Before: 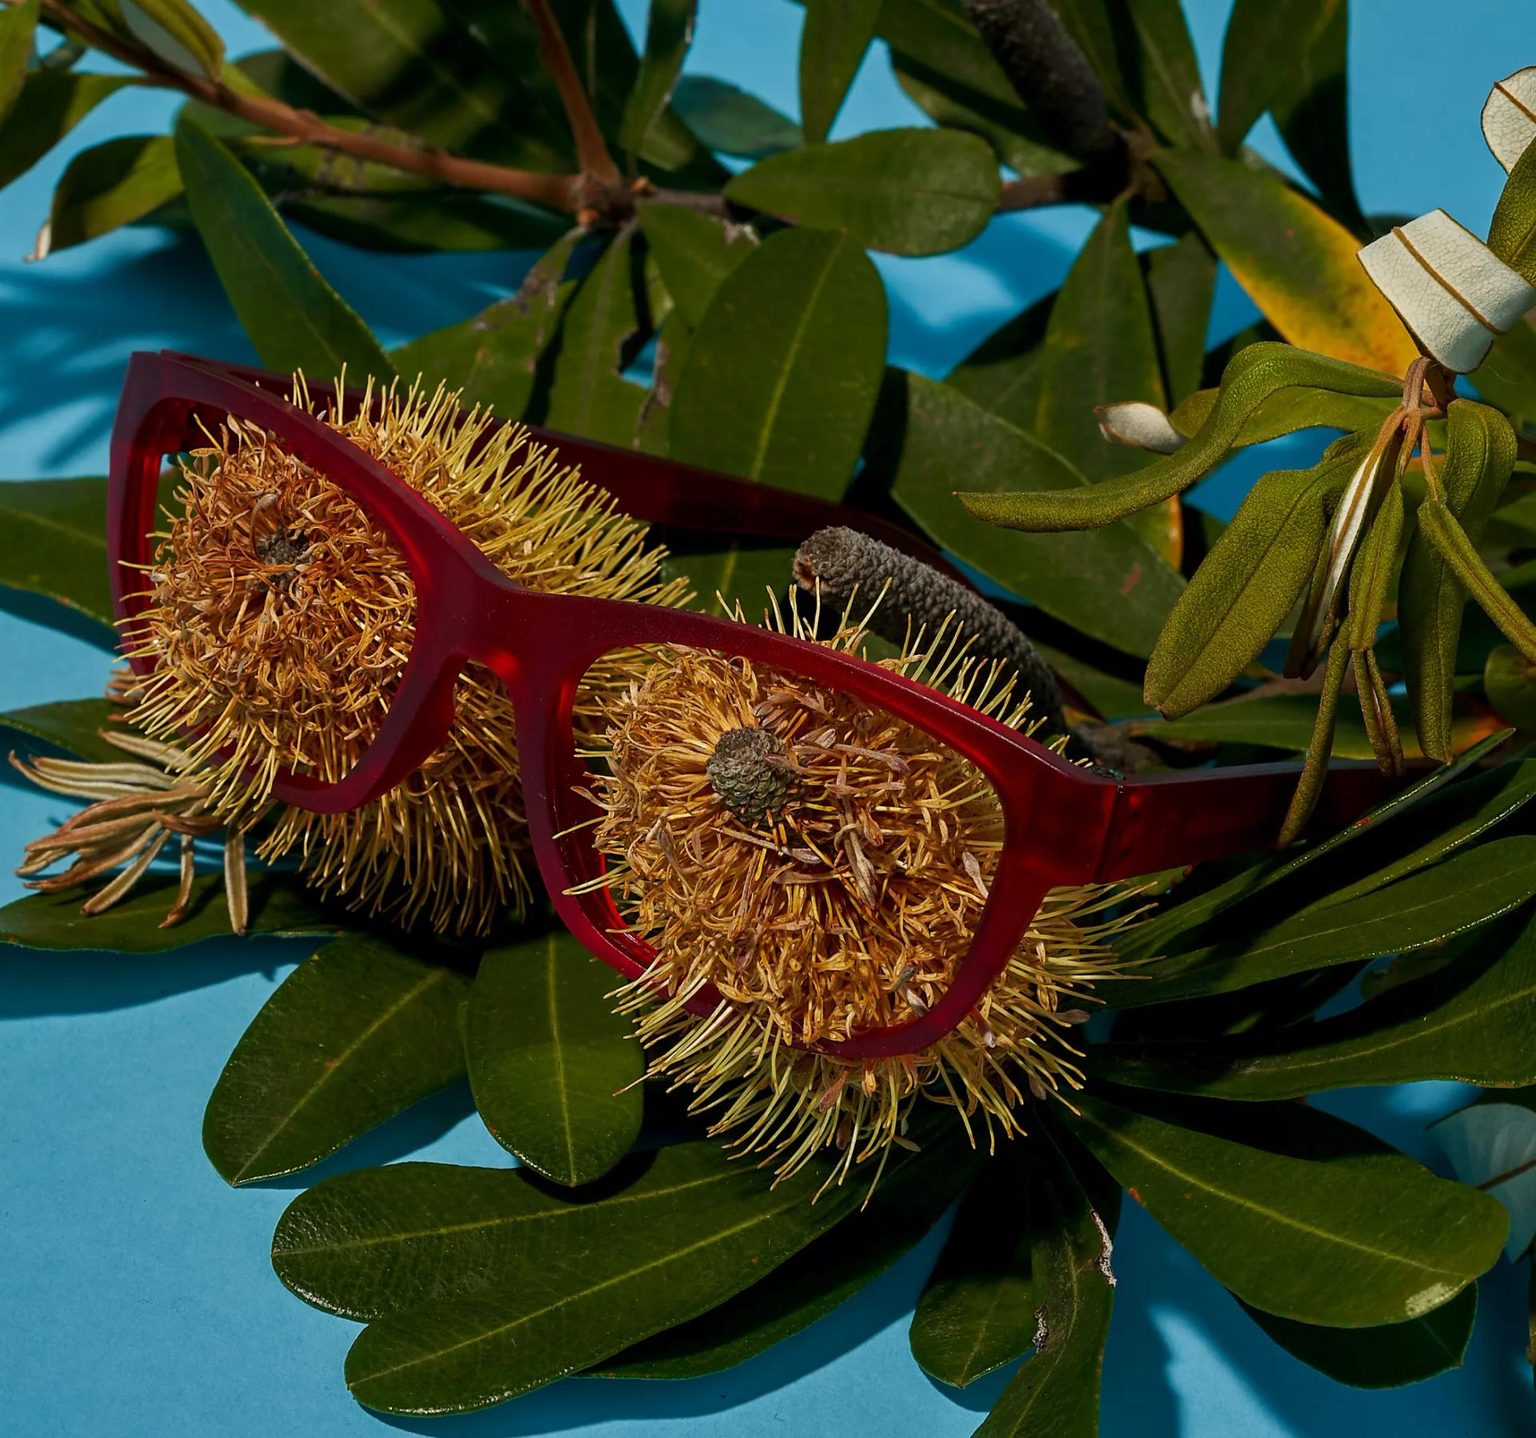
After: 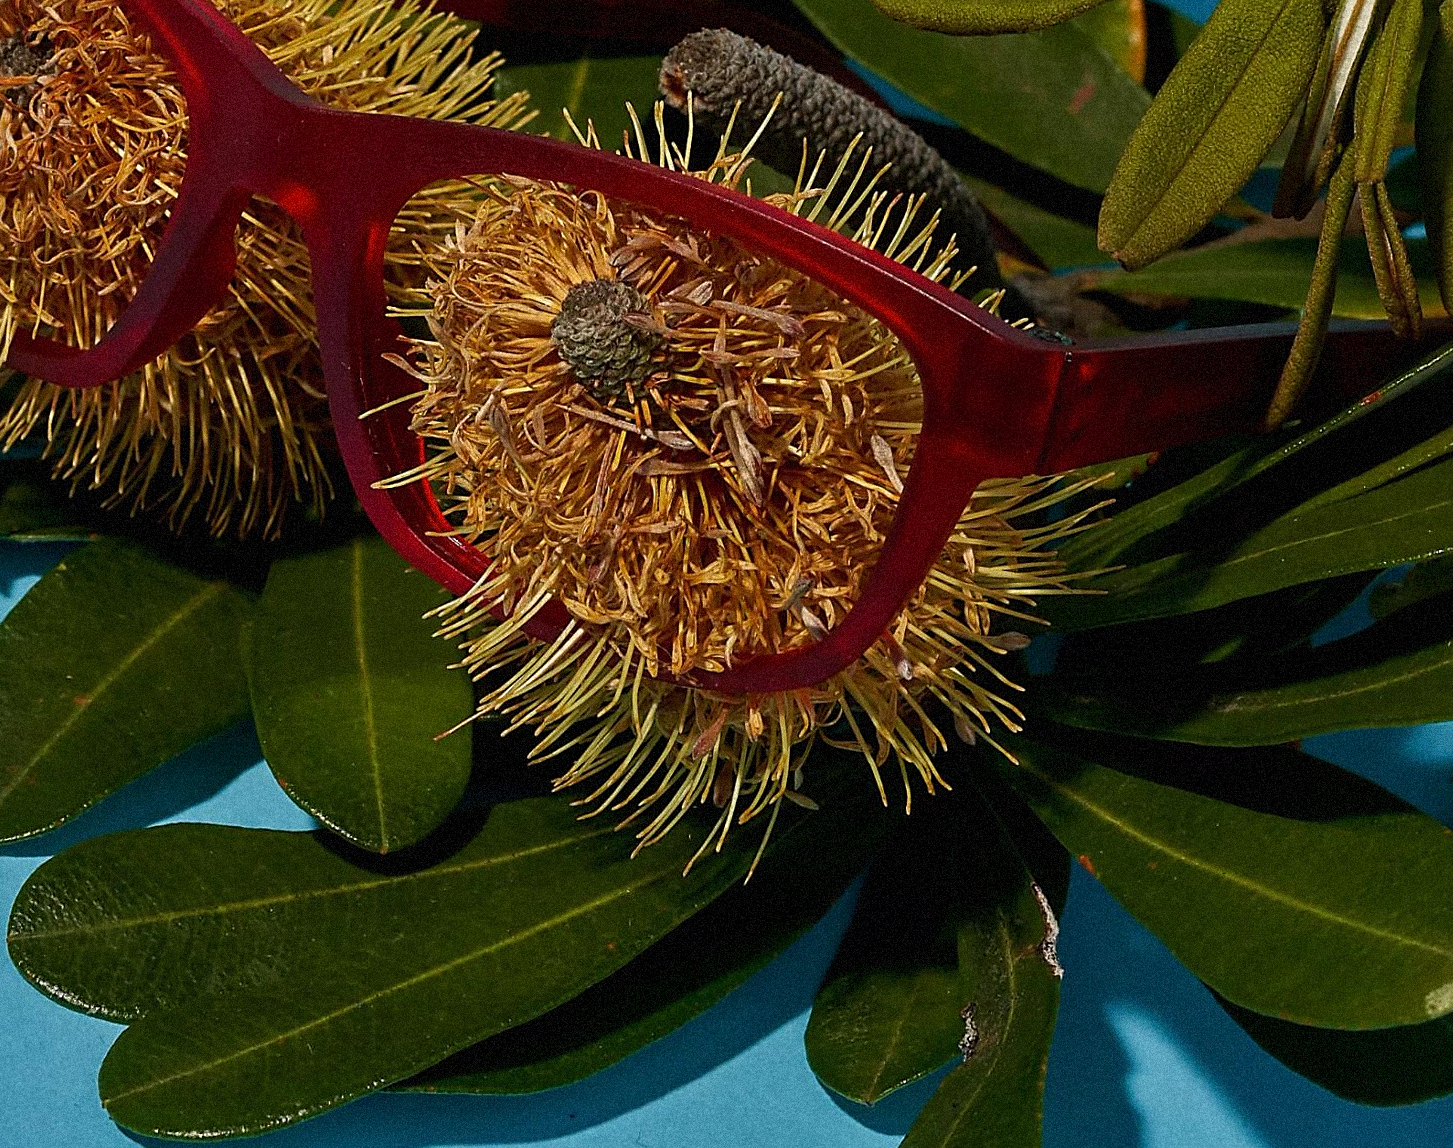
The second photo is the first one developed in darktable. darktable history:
sharpen: radius 1.864, amount 0.398, threshold 1.271
crop and rotate: left 17.299%, top 35.115%, right 7.015%, bottom 1.024%
grain: strength 35%, mid-tones bias 0%
